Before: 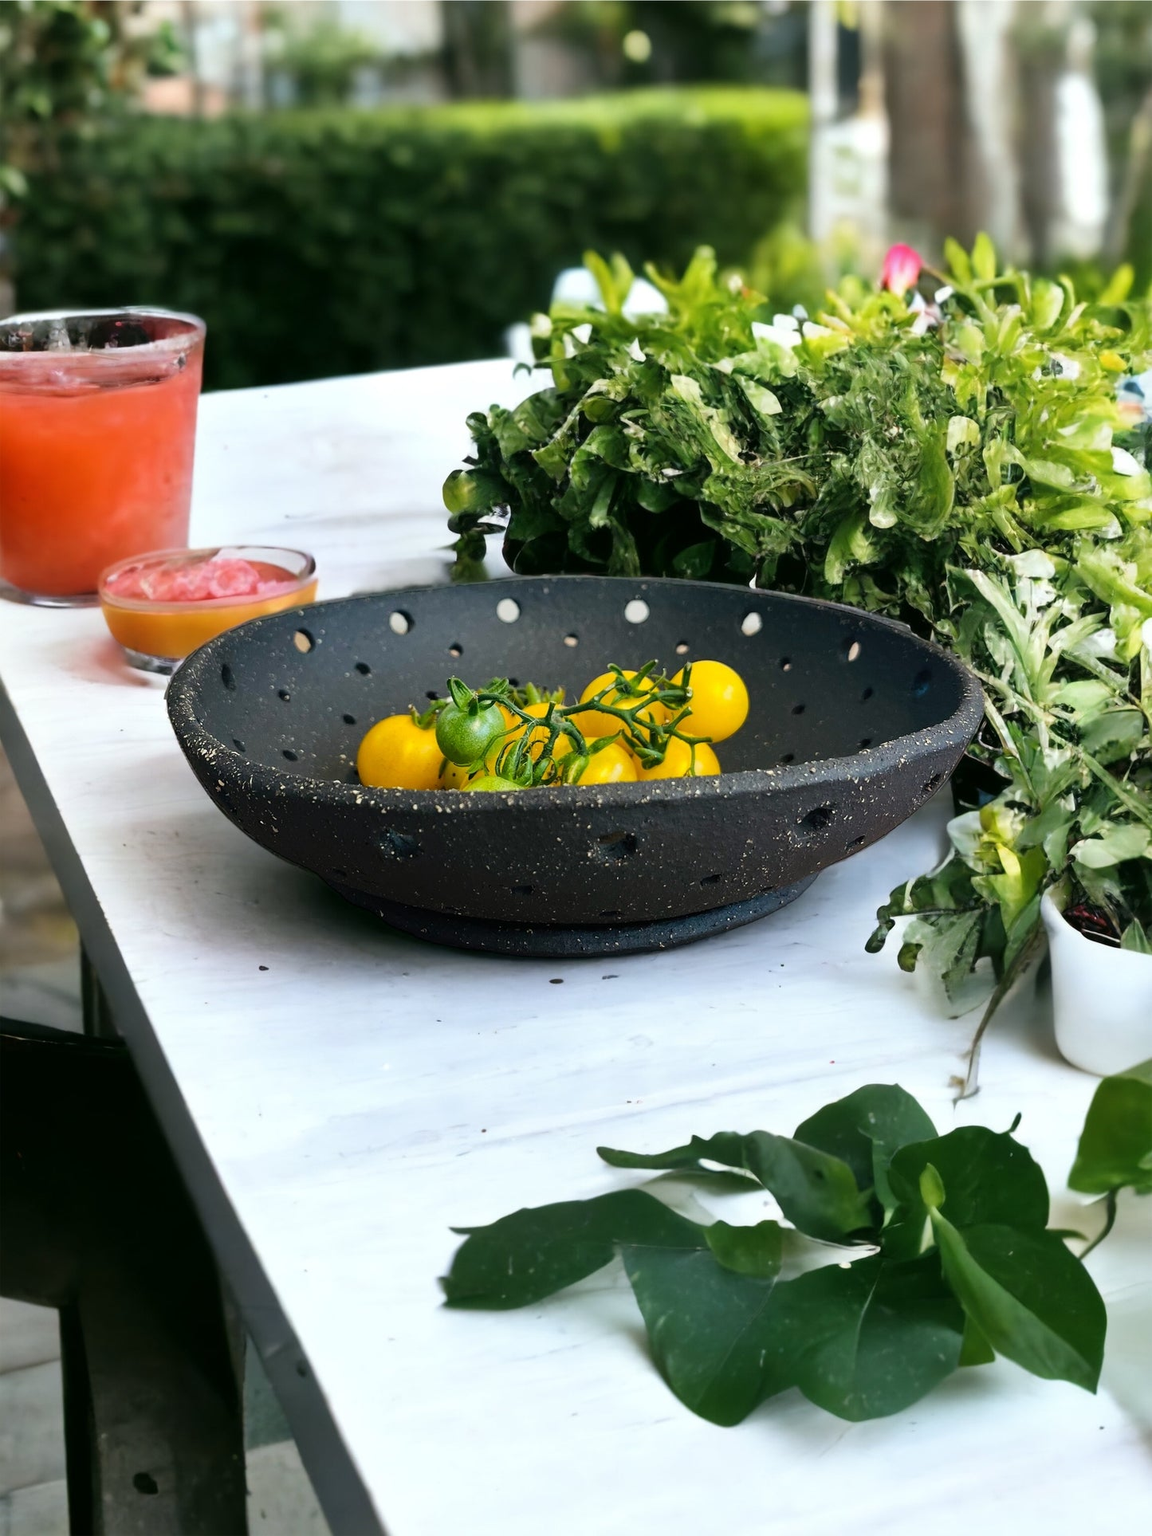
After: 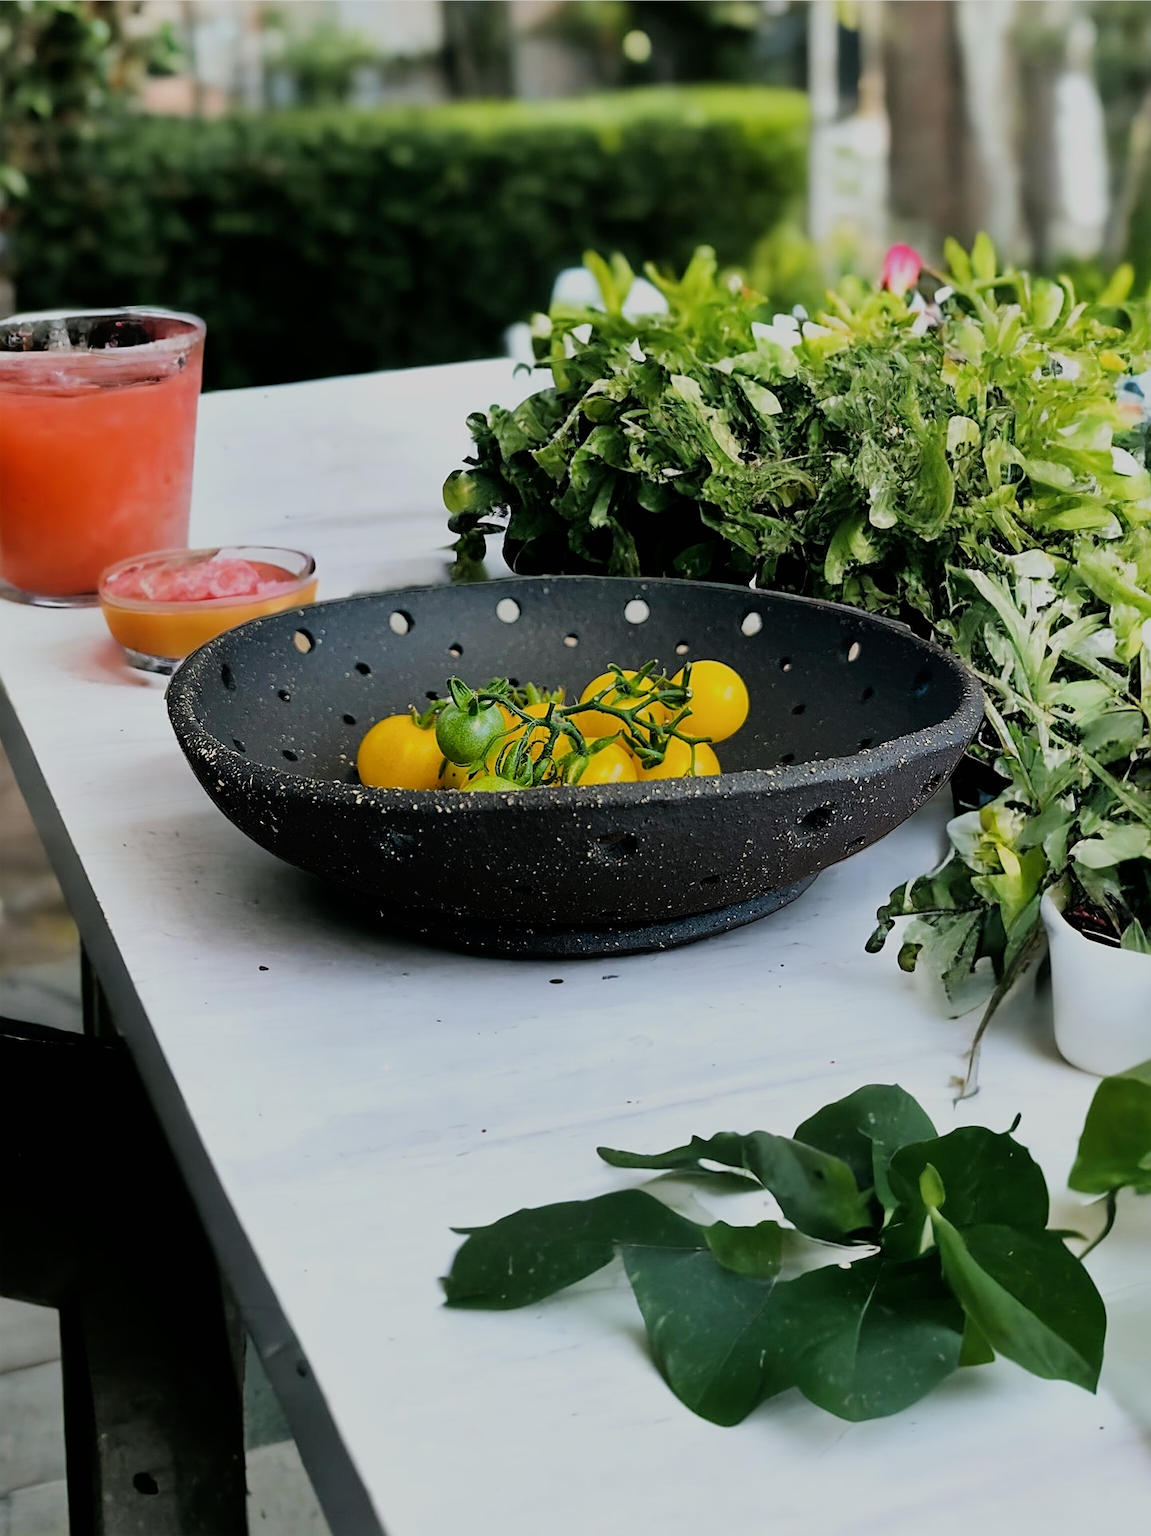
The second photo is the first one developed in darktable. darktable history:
exposure: exposure -0.154 EV, compensate exposure bias true, compensate highlight preservation false
sharpen: on, module defaults
filmic rgb: black relative exposure -7.65 EV, white relative exposure 4.56 EV, hardness 3.61
